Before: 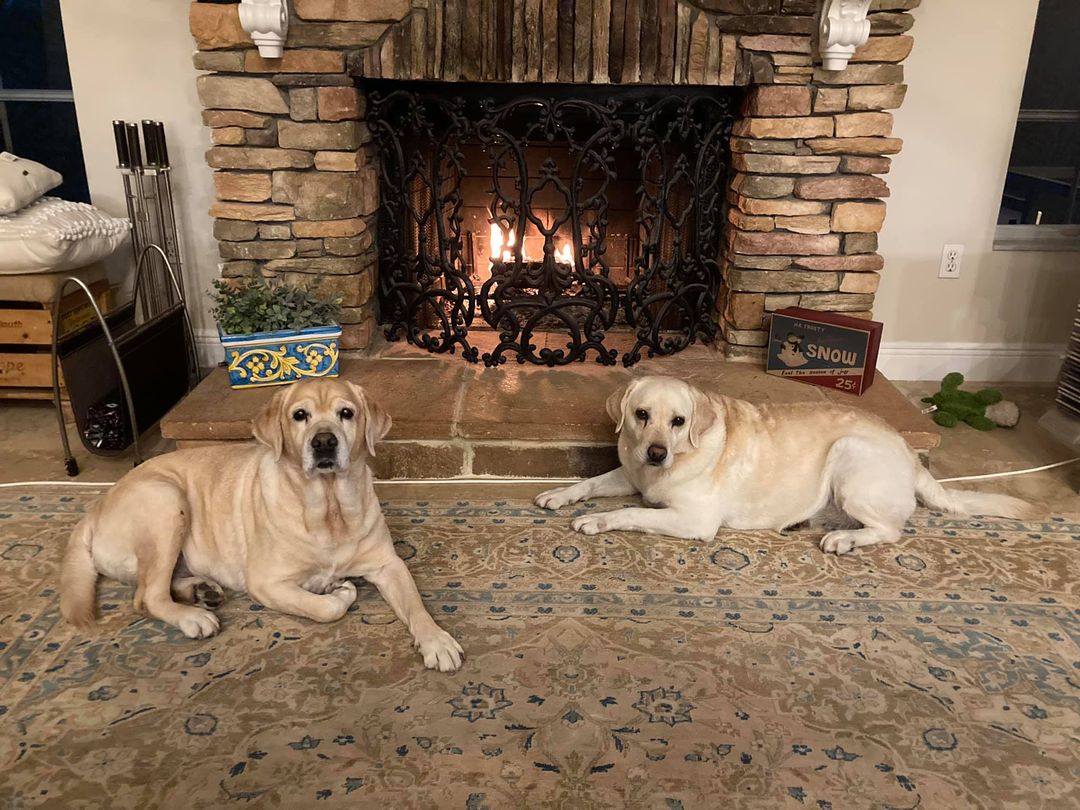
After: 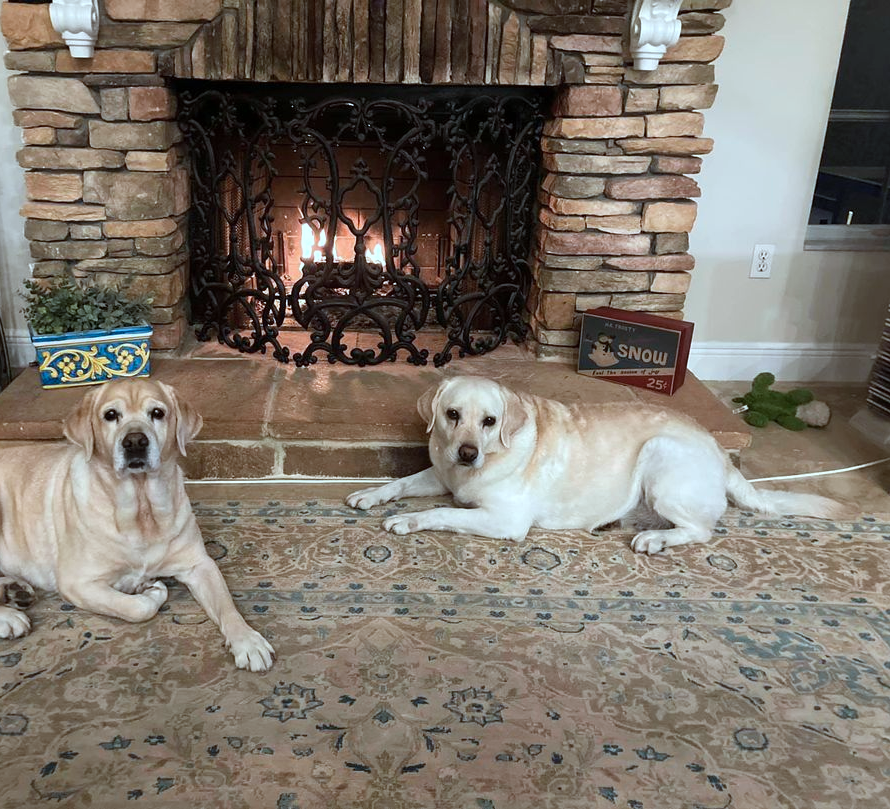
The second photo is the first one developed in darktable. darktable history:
exposure: exposure 0.177 EV, compensate highlight preservation false
color correction: highlights a* -10.6, highlights b* -19.83
crop: left 17.514%, bottom 0.032%
